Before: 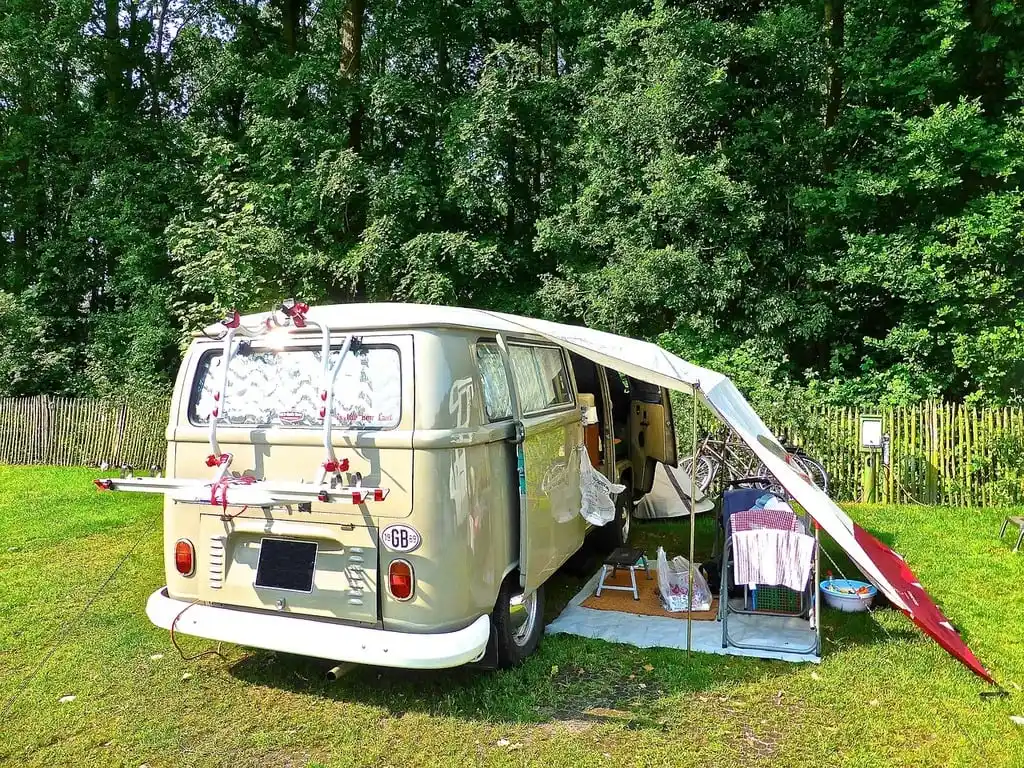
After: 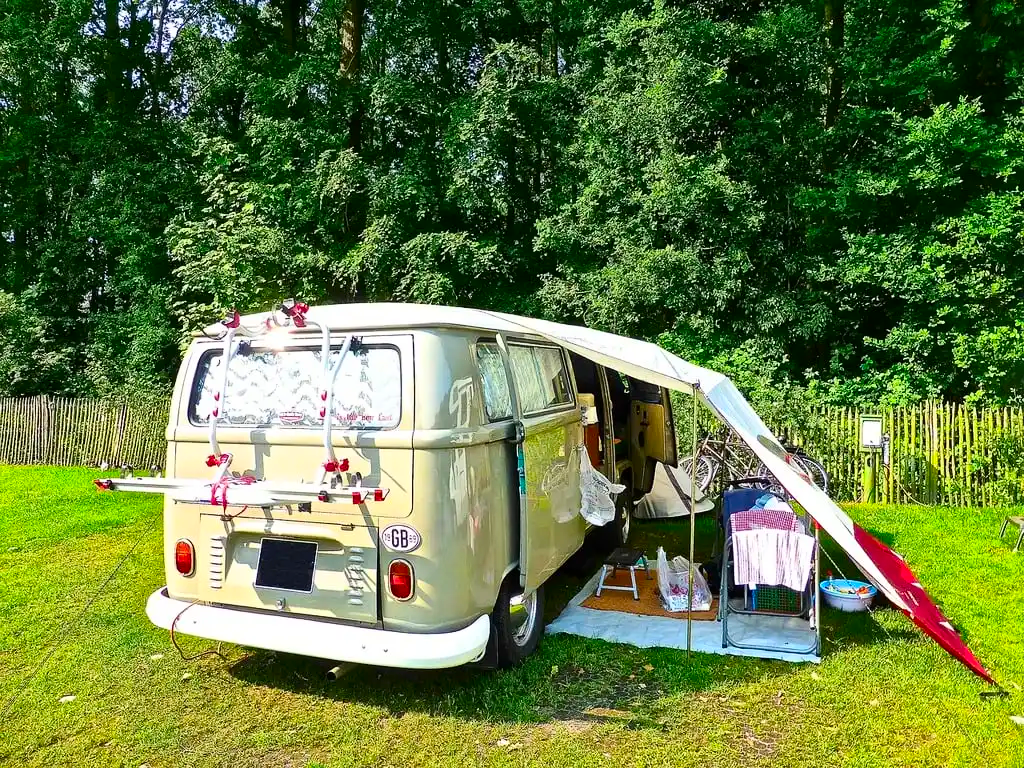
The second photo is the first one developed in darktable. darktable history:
contrast brightness saturation: contrast 0.168, saturation 0.329
